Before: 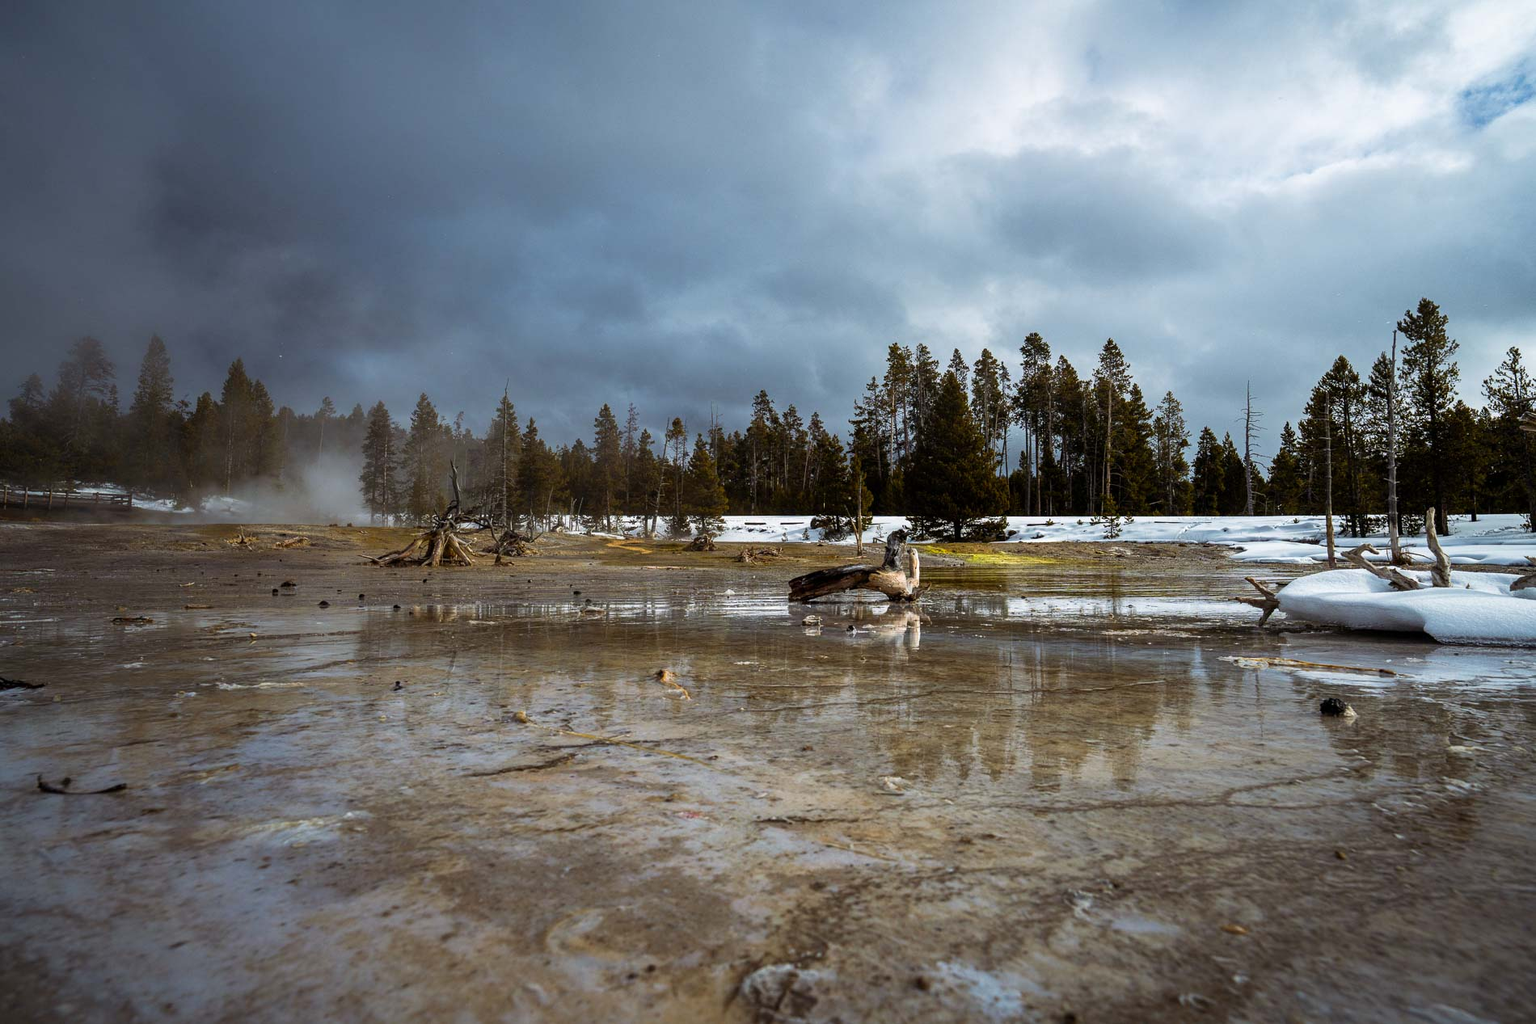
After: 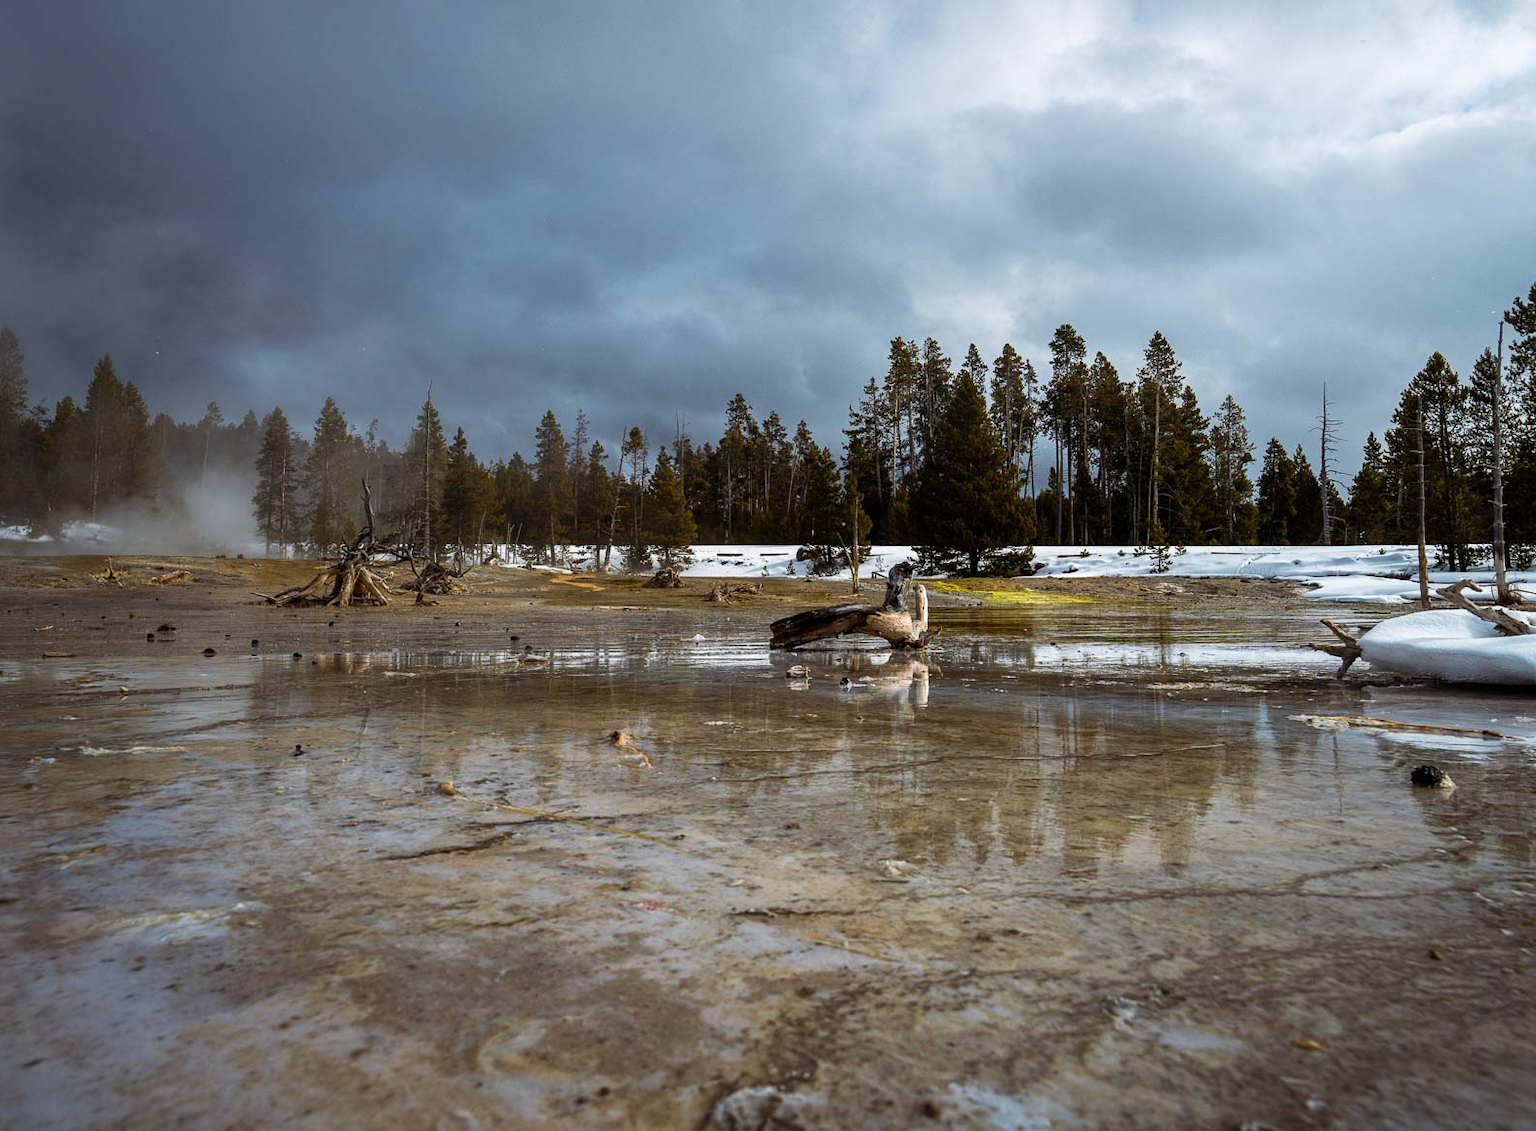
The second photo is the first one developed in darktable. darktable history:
crop: left 9.794%, top 6.238%, right 7.292%, bottom 2.177%
